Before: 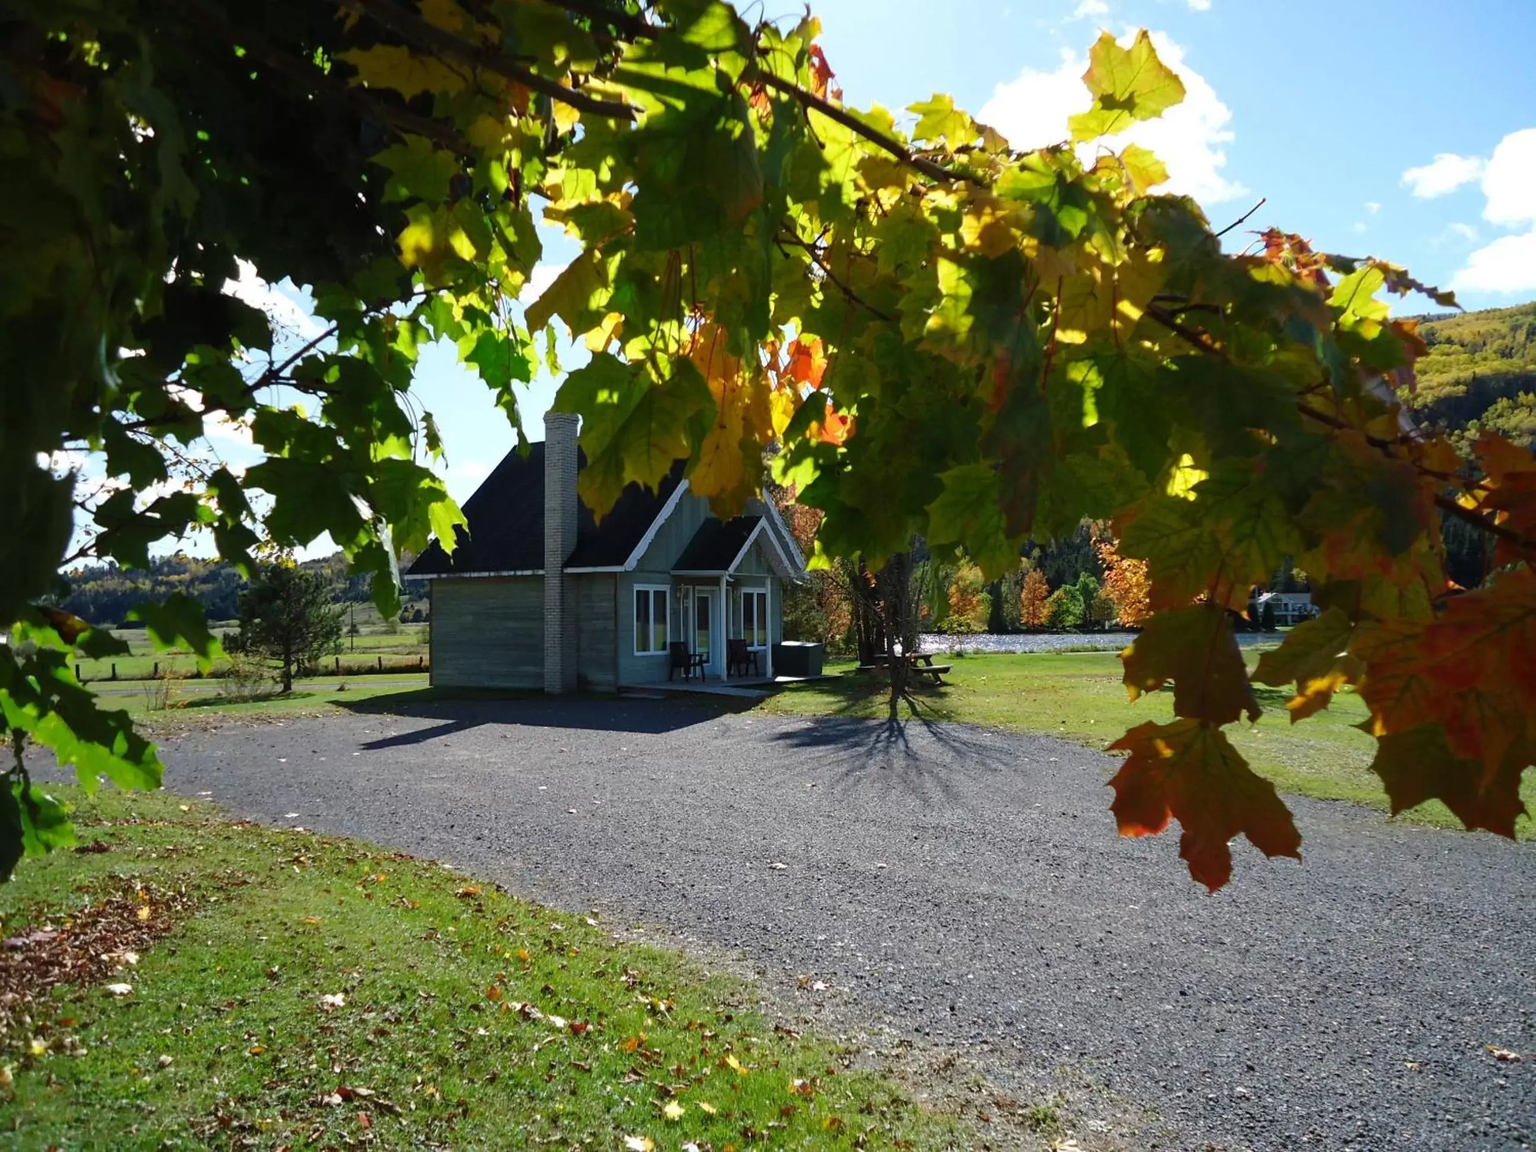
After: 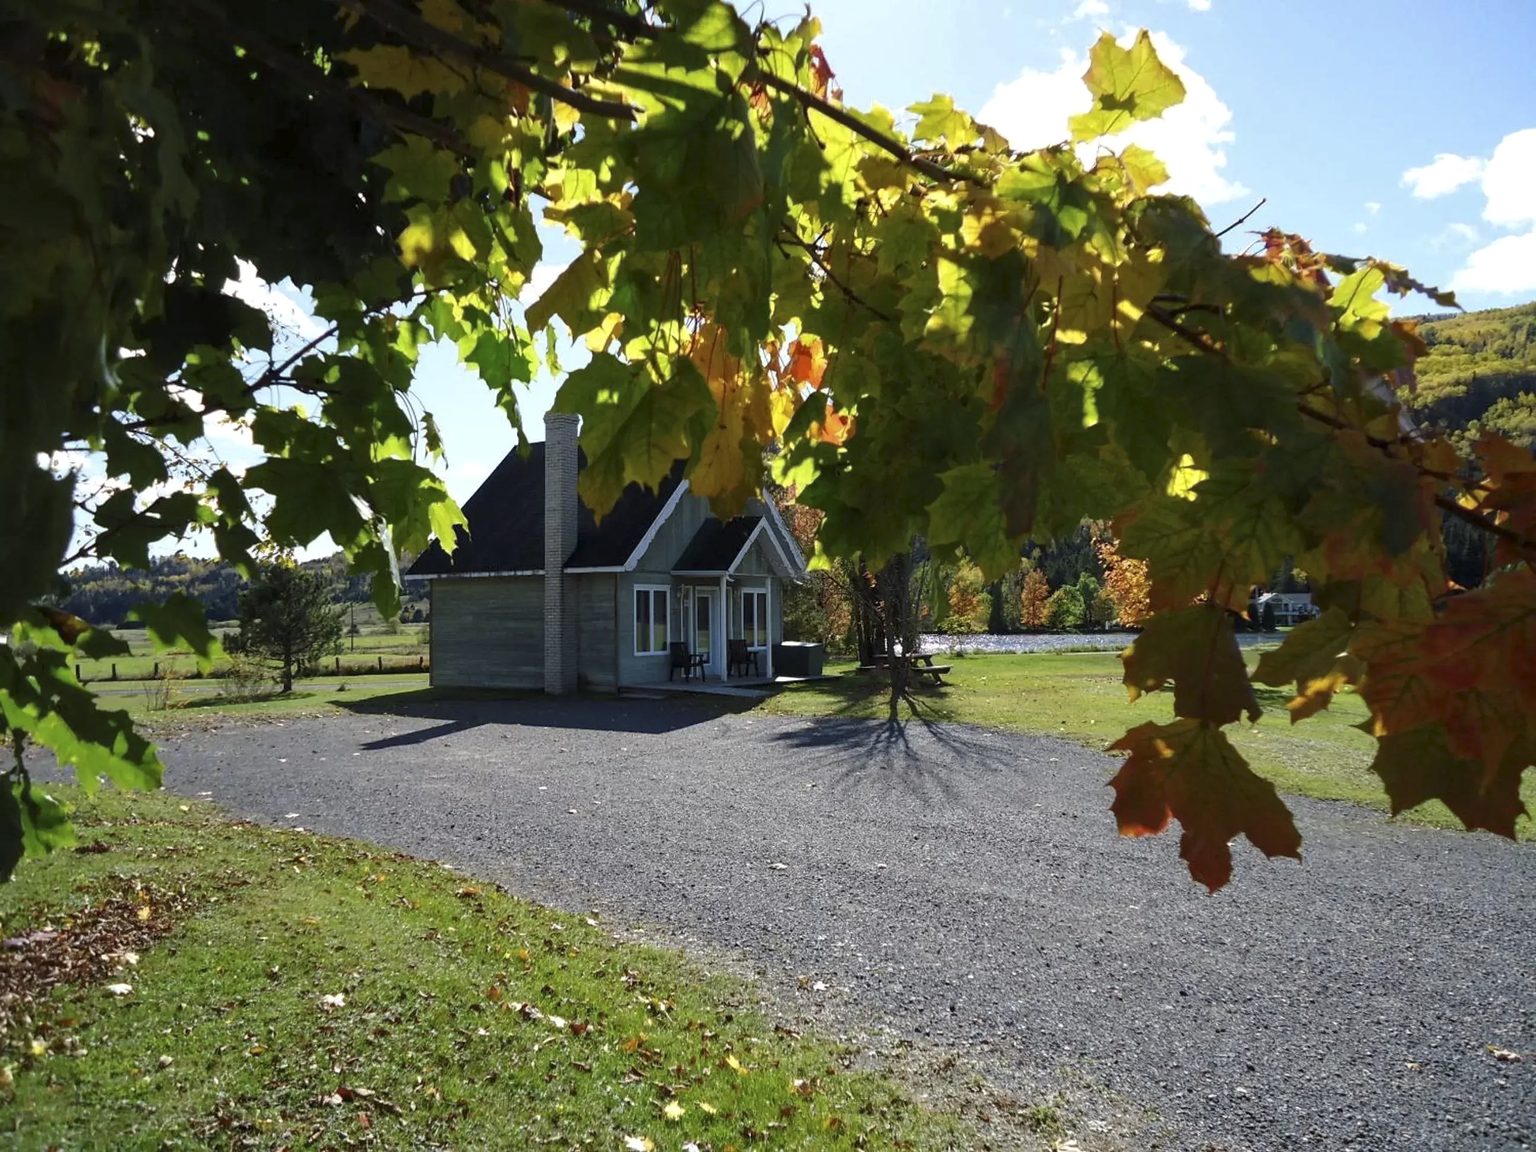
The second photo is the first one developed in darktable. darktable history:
highlight reconstruction: method reconstruct in LCh, clipping threshold 0
raw chromatic aberrations: iterations once
base curve: exposure shift 0
defringe: on, module defaults
local contrast: highlights 100%, shadows 100%, detail 120%, midtone range 0.2
